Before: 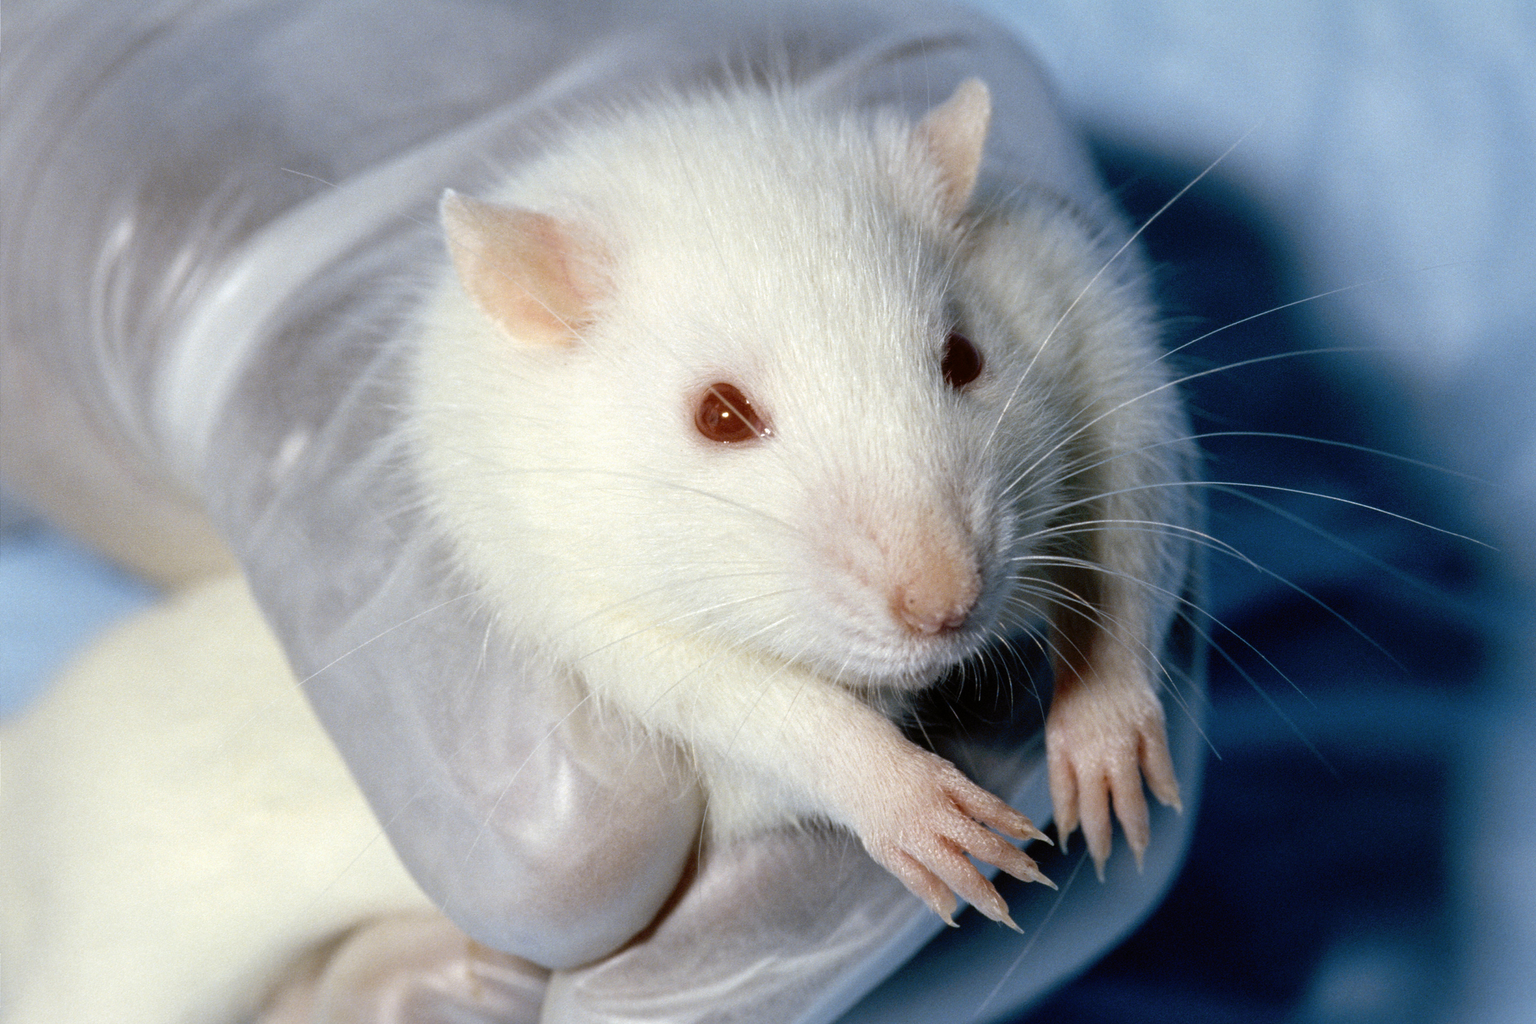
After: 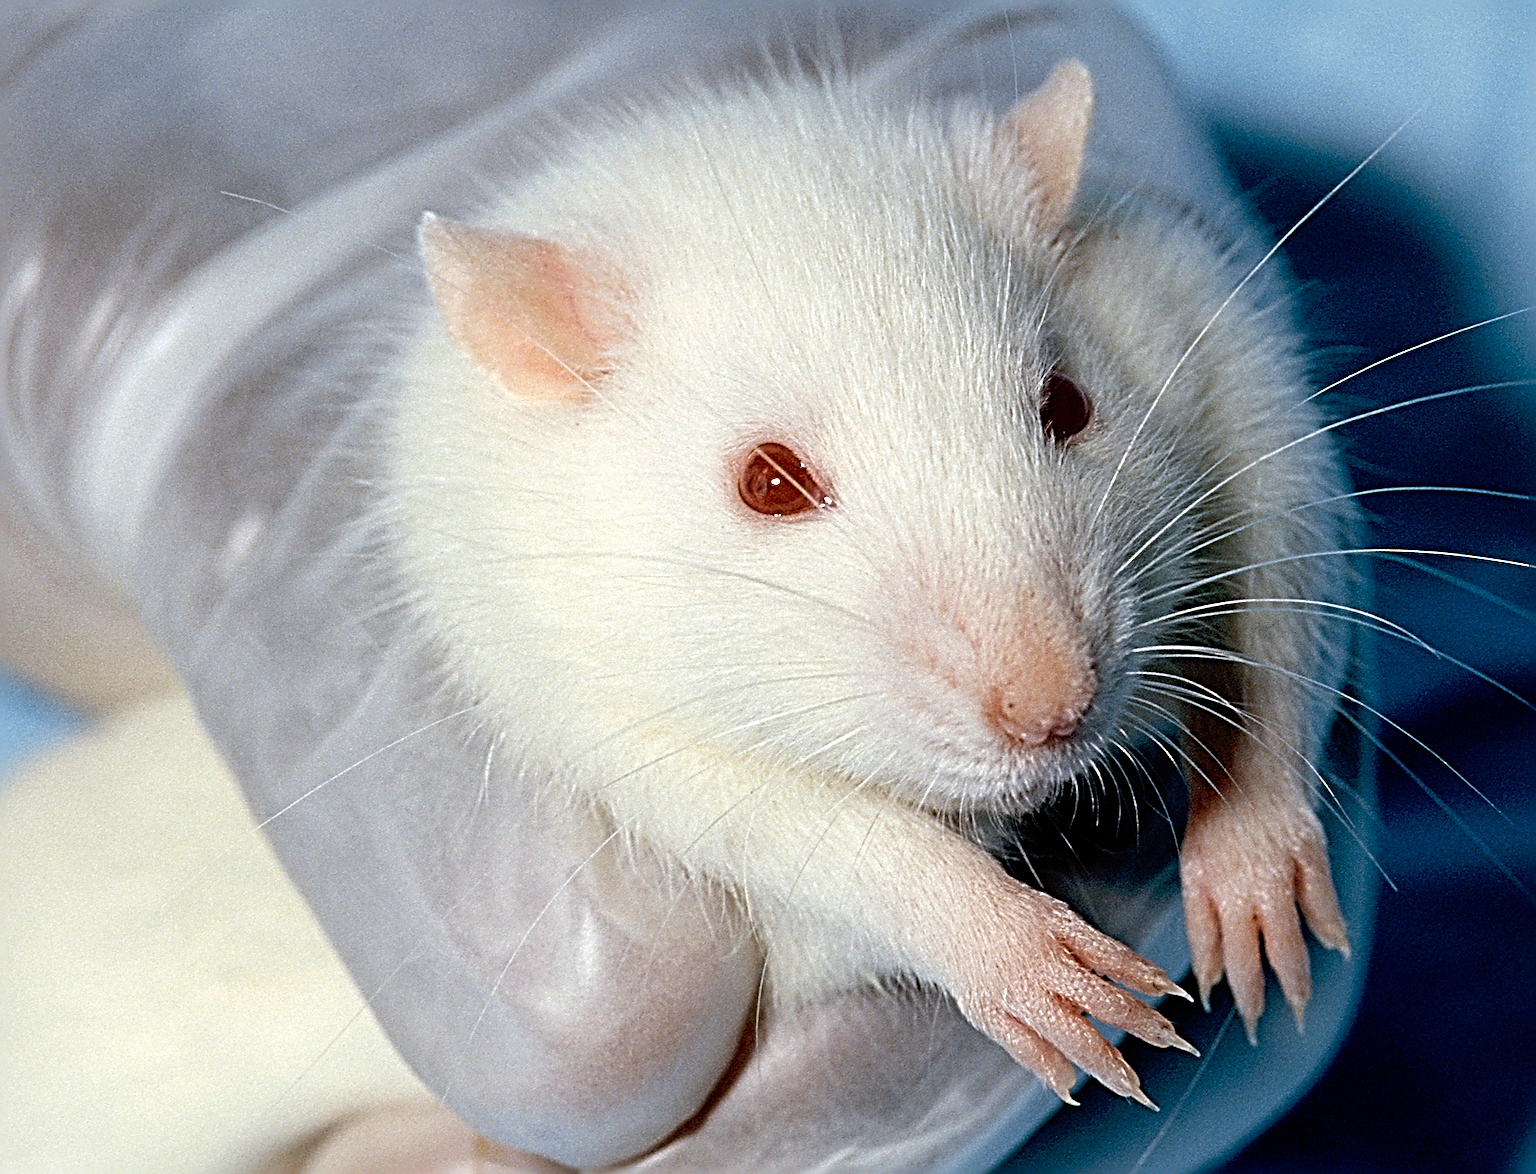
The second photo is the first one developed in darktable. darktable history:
sharpen: radius 4.027, amount 1.986
crop and rotate: angle 1.44°, left 4.445%, top 0.709%, right 11.327%, bottom 2.665%
contrast equalizer: y [[0.5 ×6], [0.5 ×6], [0.975, 0.964, 0.925, 0.865, 0.793, 0.721], [0 ×6], [0 ×6]], mix -0.304
